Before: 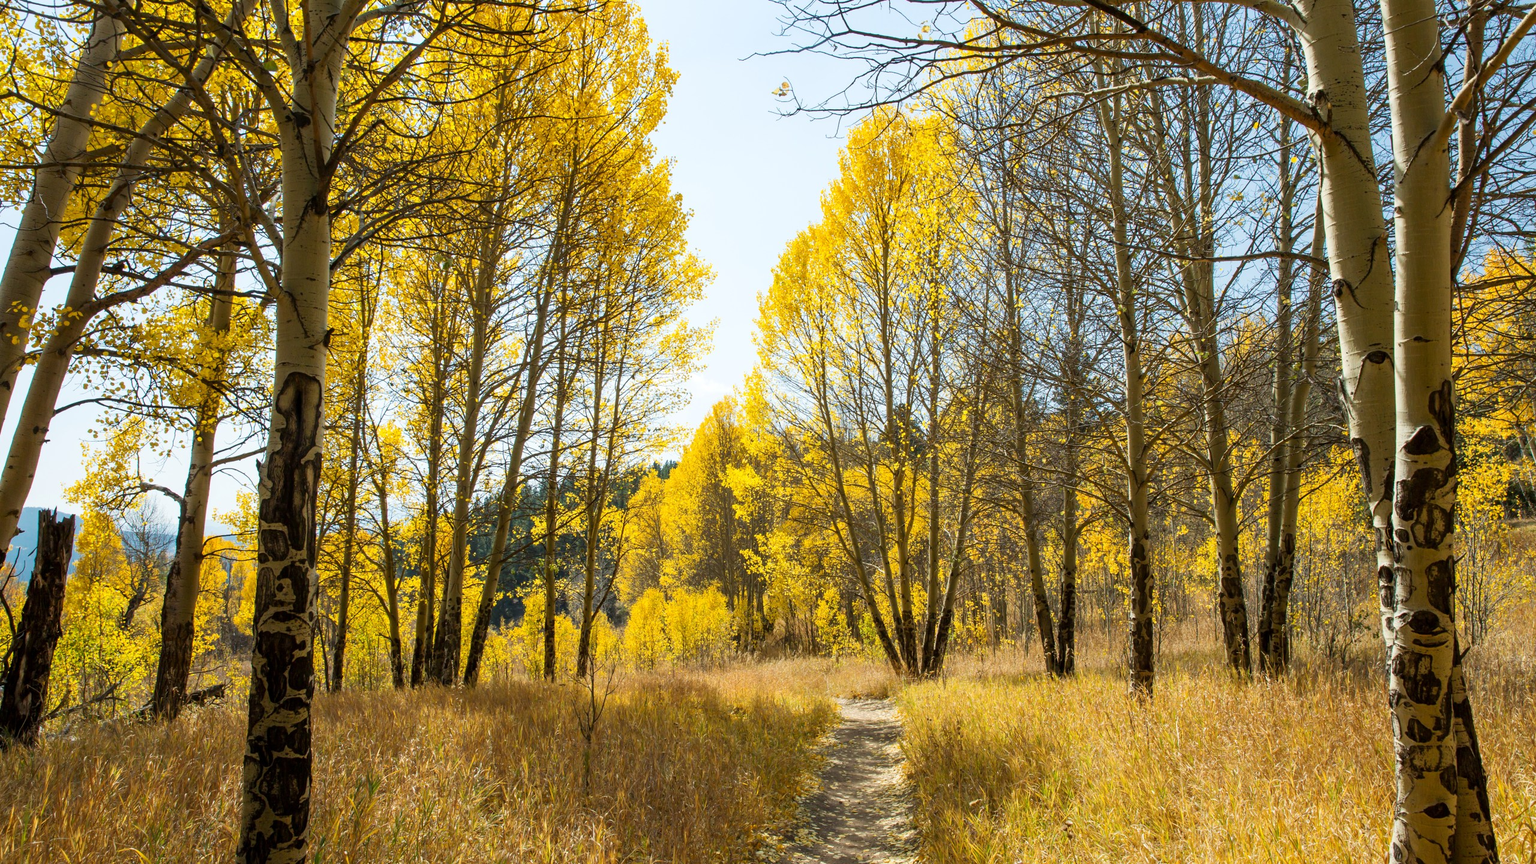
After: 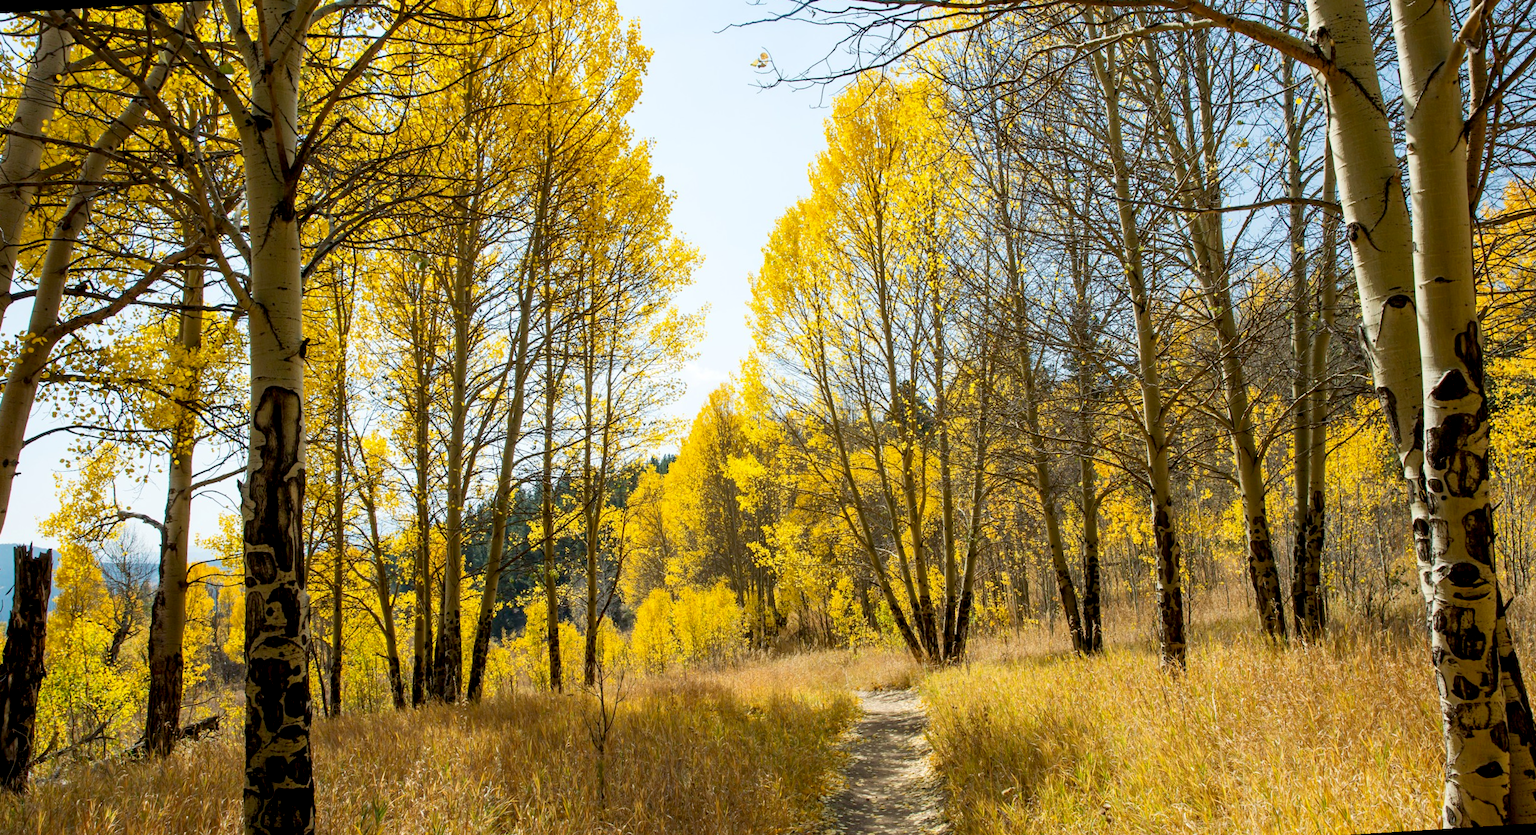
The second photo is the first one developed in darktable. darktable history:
exposure: black level correction 0.007, compensate highlight preservation false
rotate and perspective: rotation -3.52°, crop left 0.036, crop right 0.964, crop top 0.081, crop bottom 0.919
